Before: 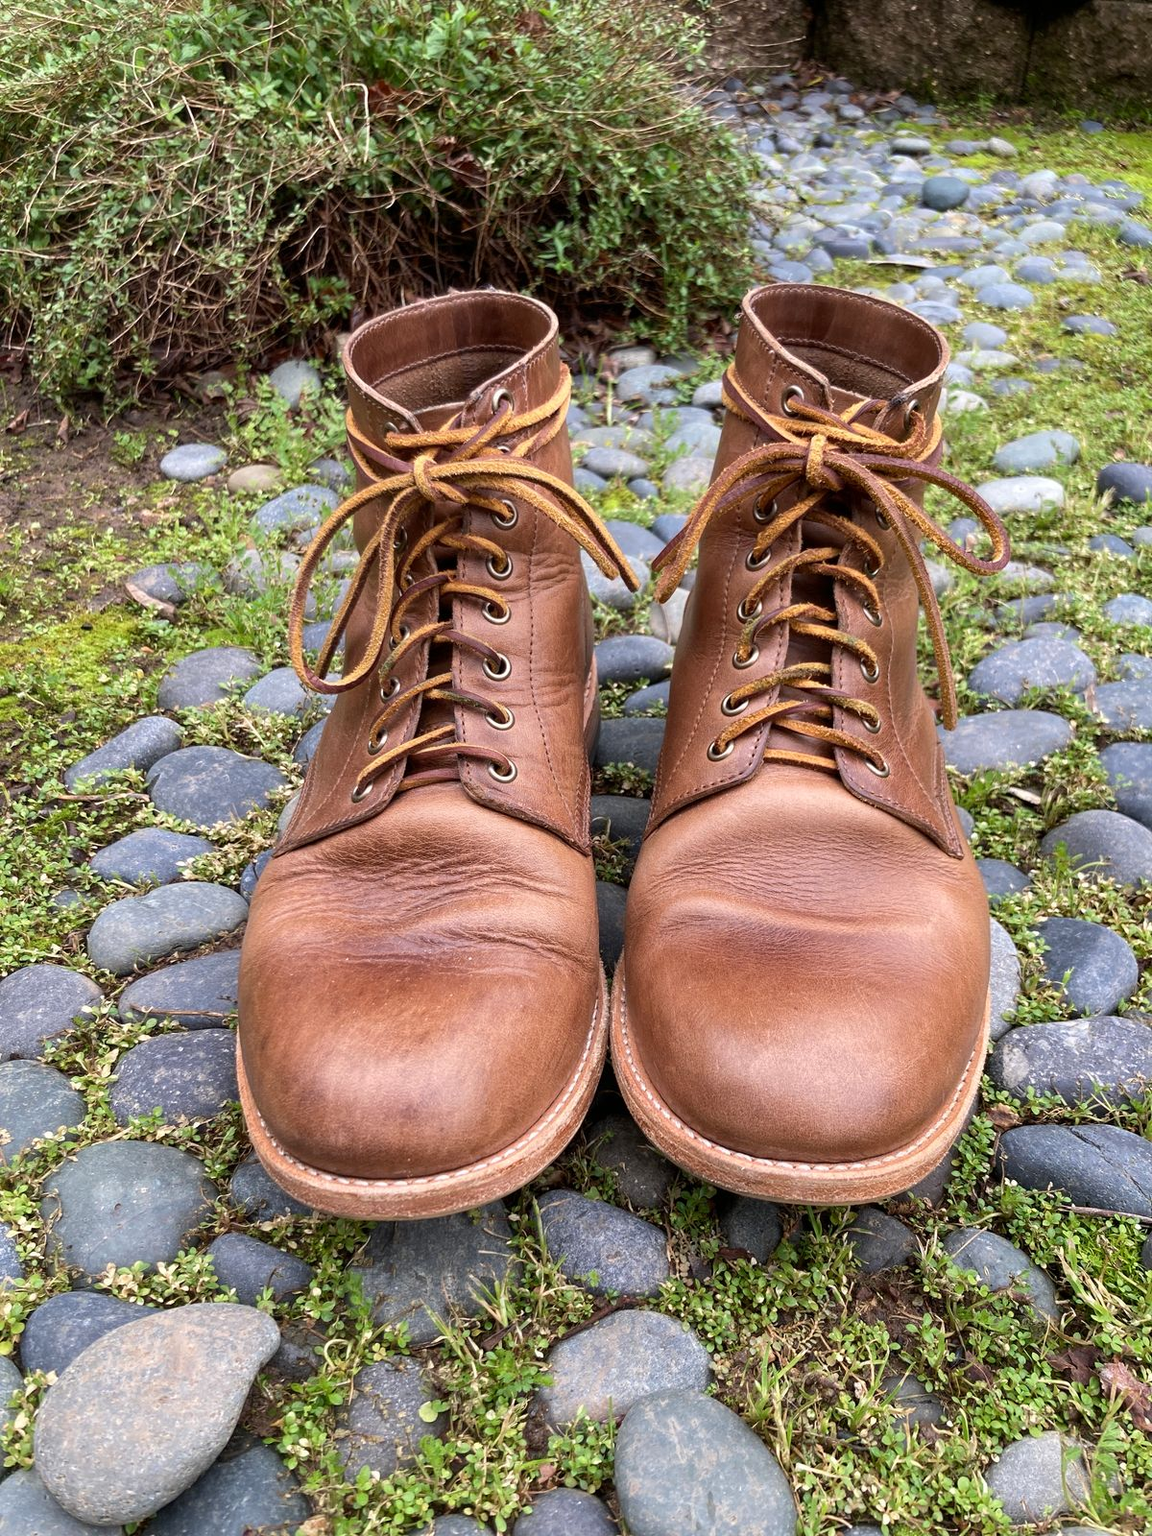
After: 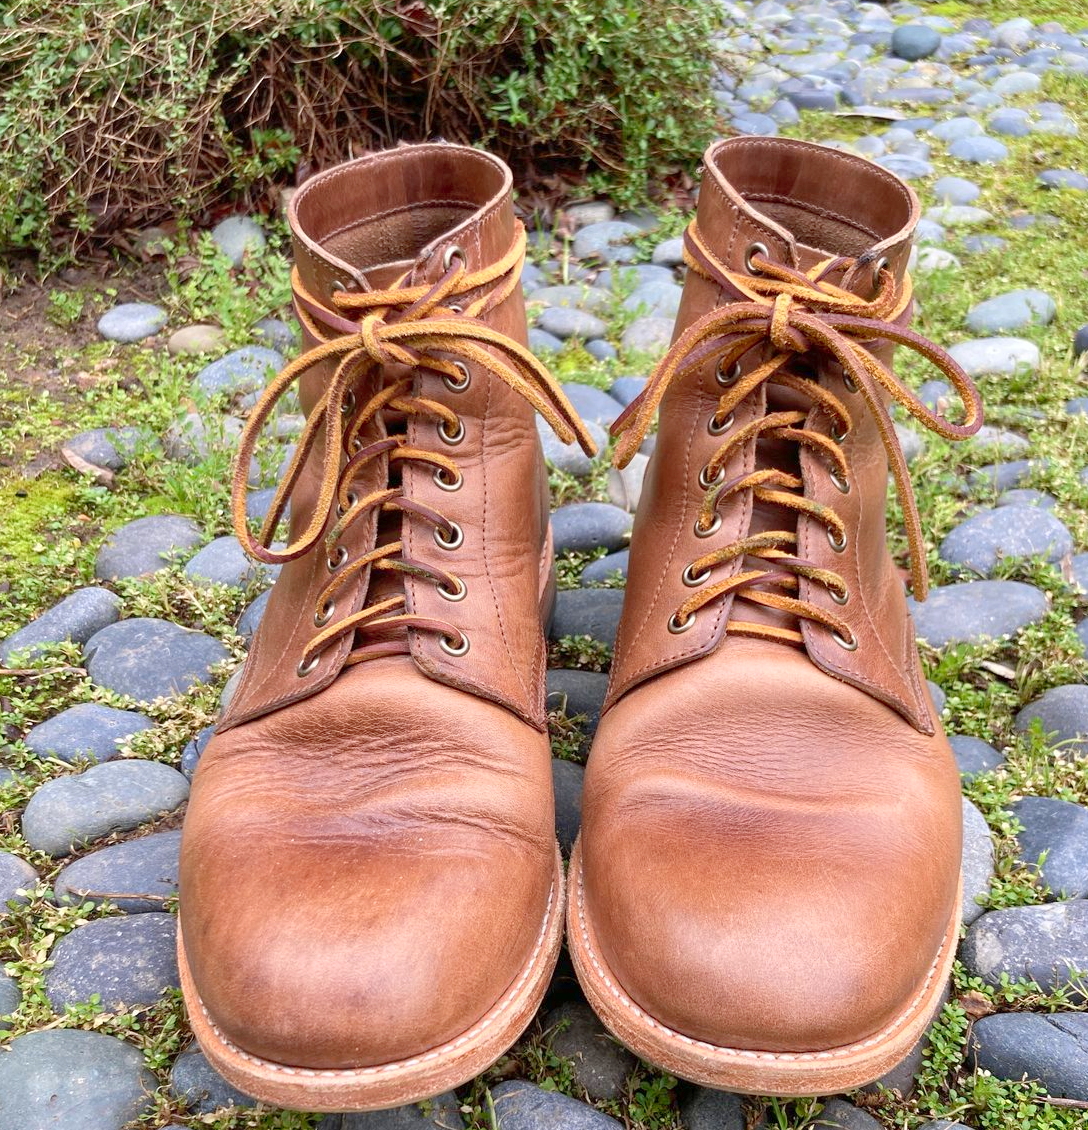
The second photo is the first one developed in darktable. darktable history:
levels: levels [0, 0.445, 1]
crop: left 5.792%, top 9.953%, right 3.54%, bottom 19.416%
